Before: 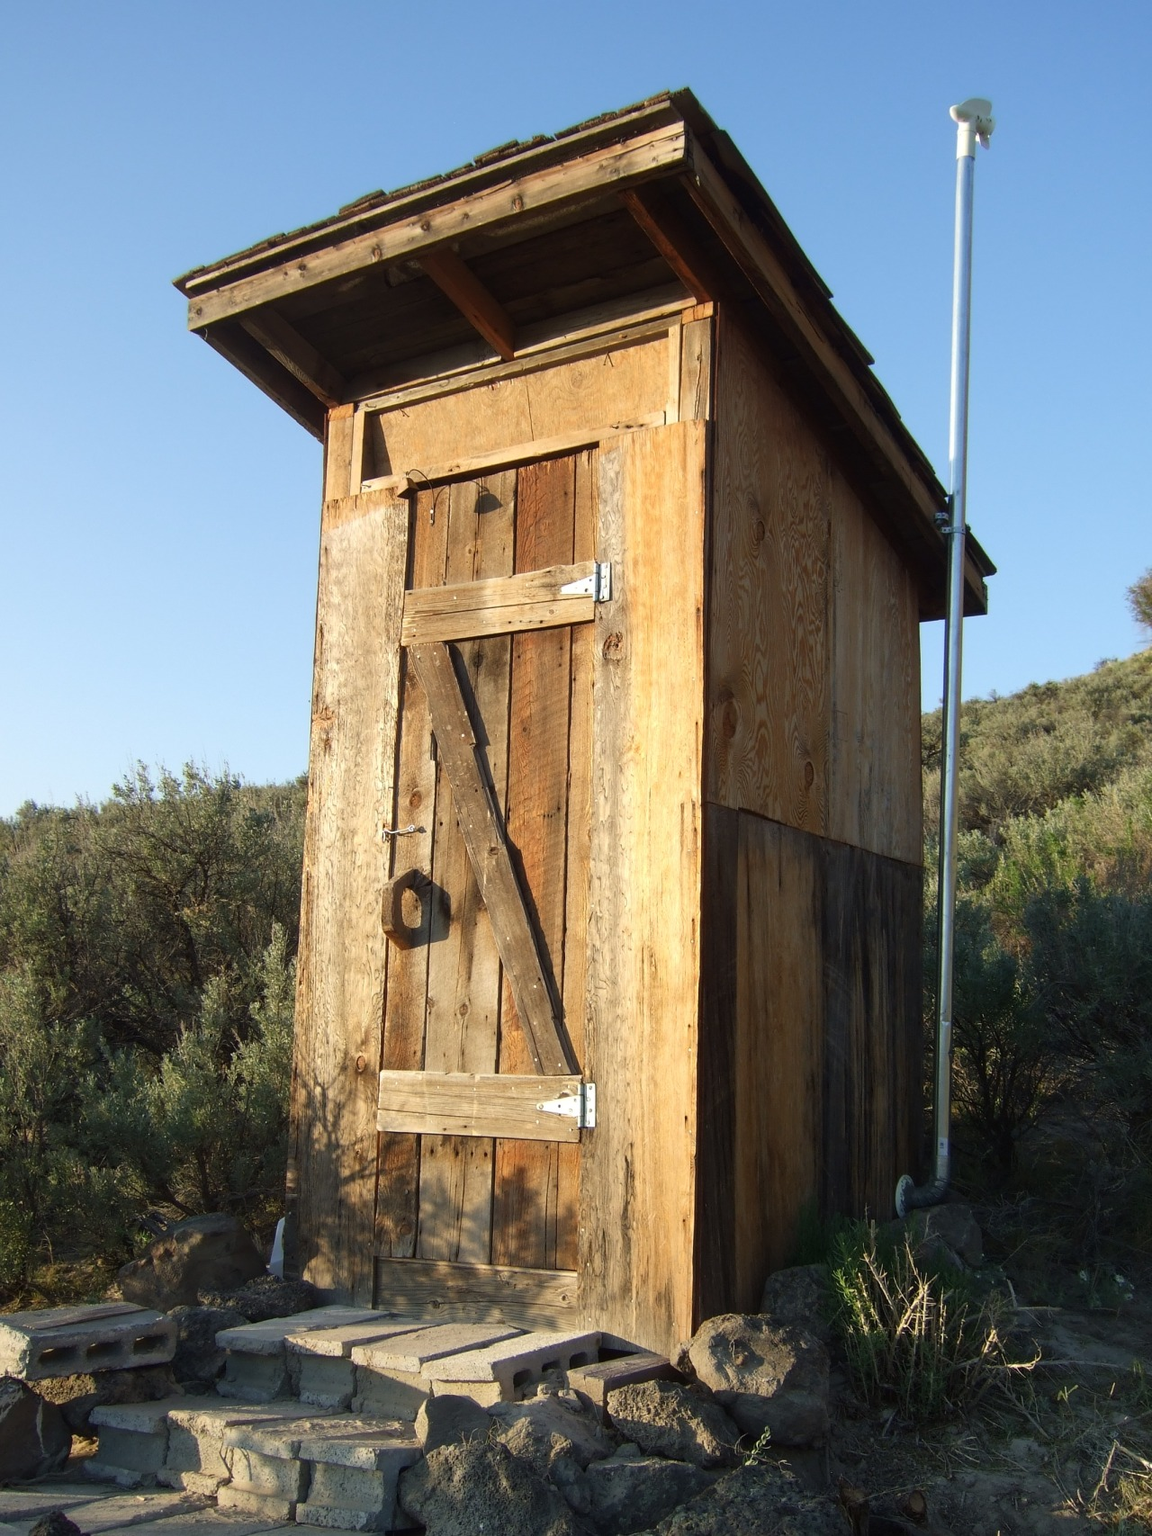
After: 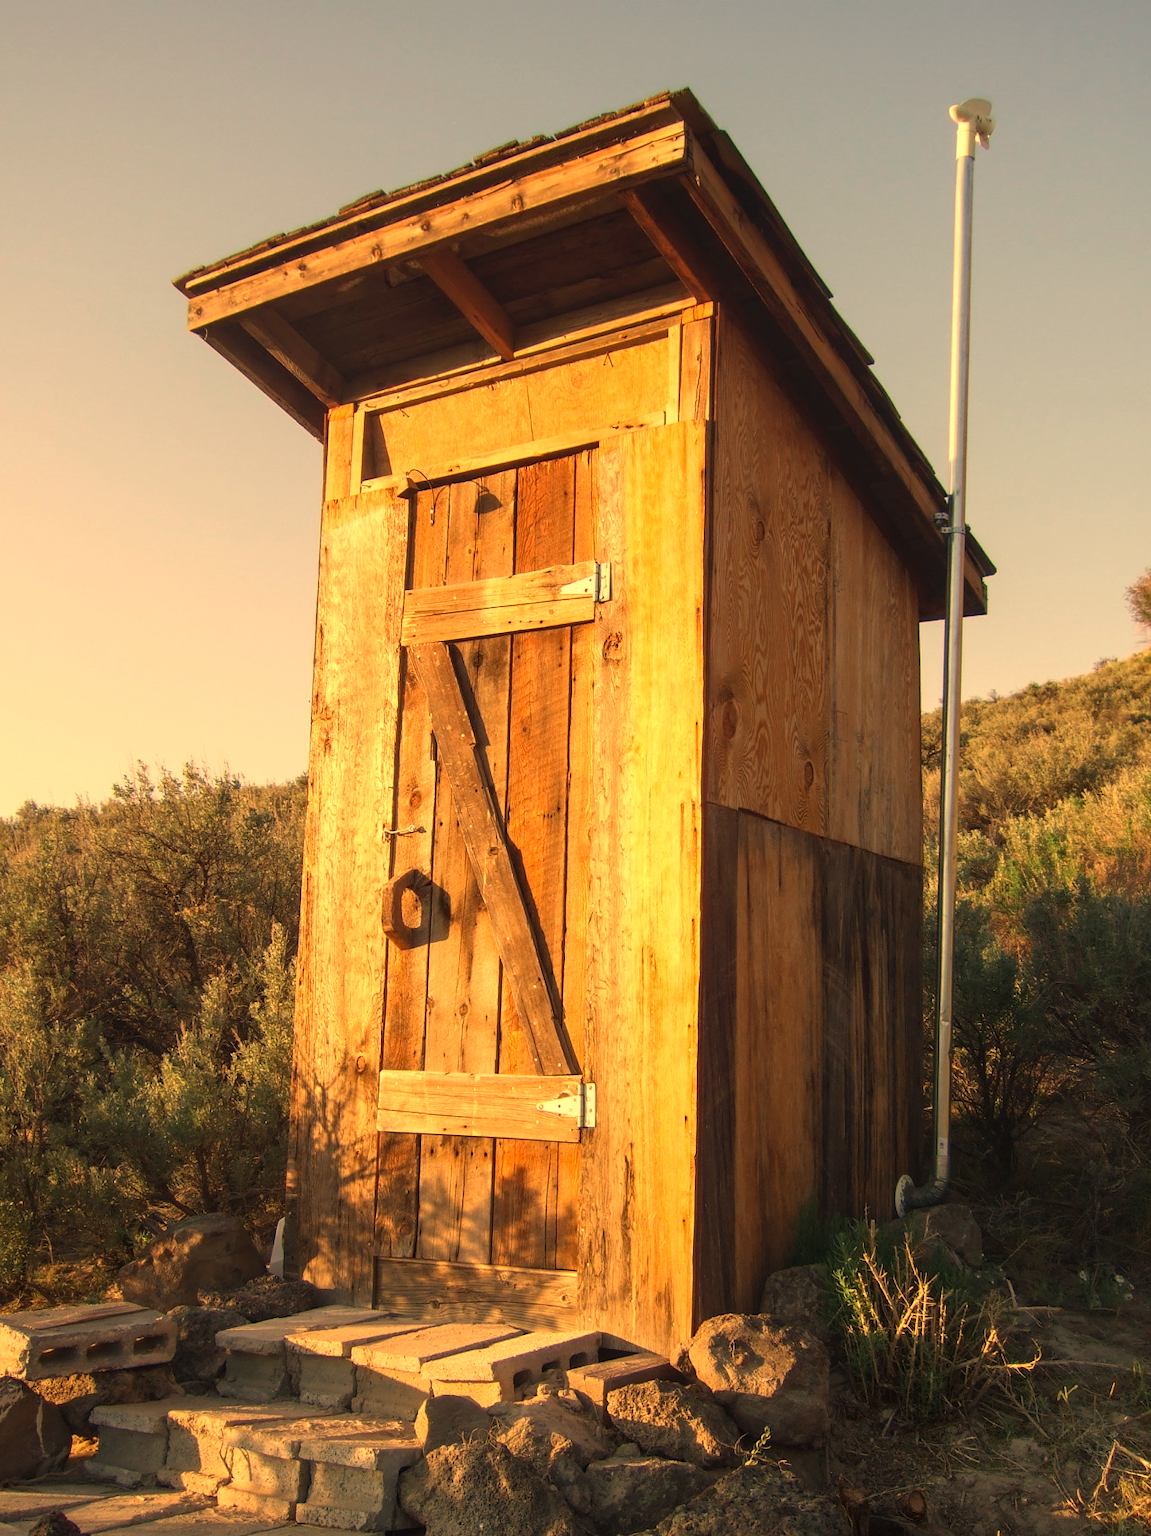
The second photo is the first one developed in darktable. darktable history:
color zones: curves: ch2 [(0, 0.5) (0.143, 0.517) (0.286, 0.571) (0.429, 0.522) (0.571, 0.5) (0.714, 0.5) (0.857, 0.5) (1, 0.5)]
local contrast: detail 110%
white balance: red 1.467, blue 0.684
